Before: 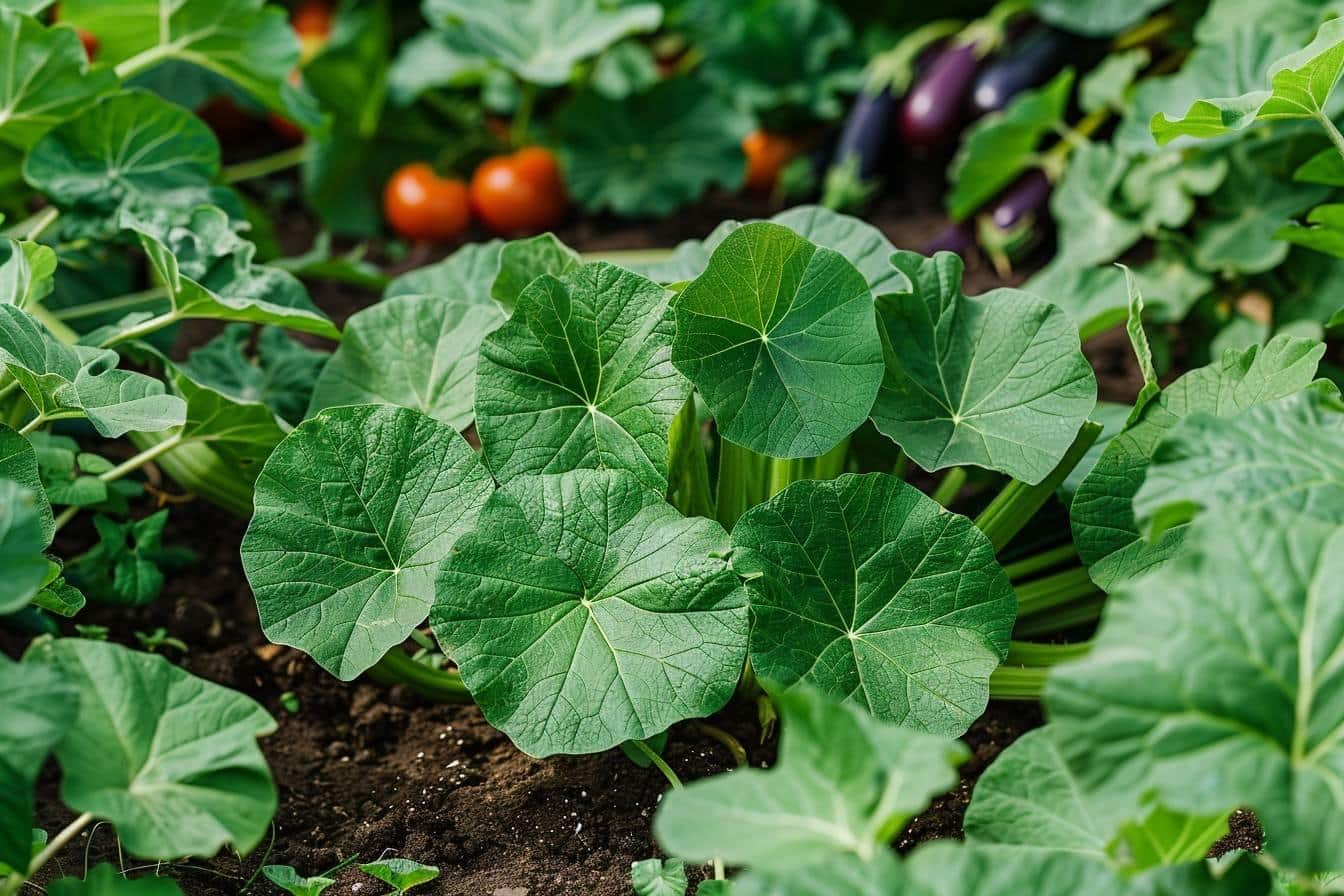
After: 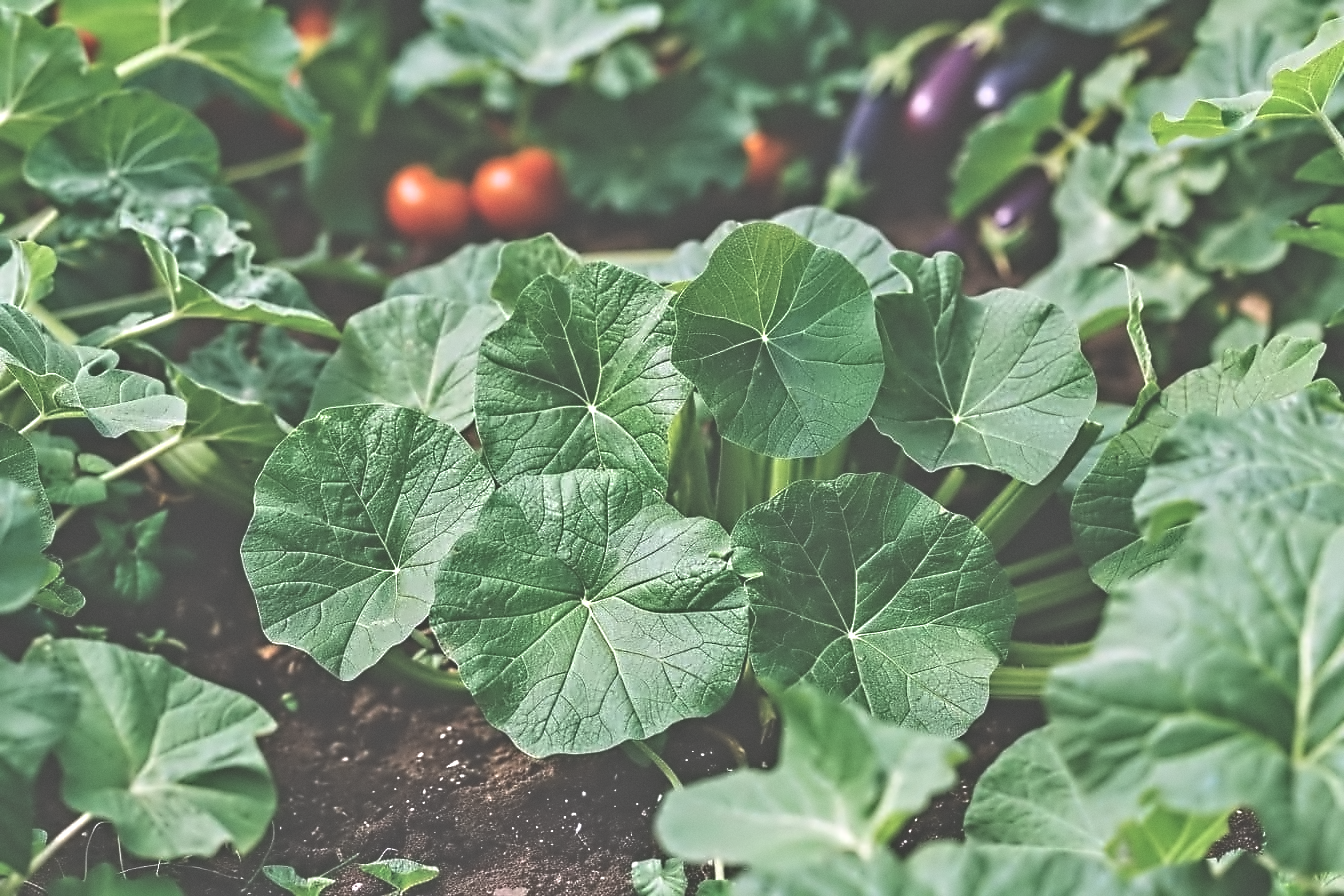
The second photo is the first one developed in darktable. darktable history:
white balance: red 1.066, blue 1.119
grain: coarseness 0.09 ISO, strength 10%
exposure: black level correction -0.087, compensate highlight preservation false
contrast equalizer: octaves 7, y [[0.5, 0.542, 0.583, 0.625, 0.667, 0.708], [0.5 ×6], [0.5 ×6], [0, 0.033, 0.067, 0.1, 0.133, 0.167], [0, 0.05, 0.1, 0.15, 0.2, 0.25]]
